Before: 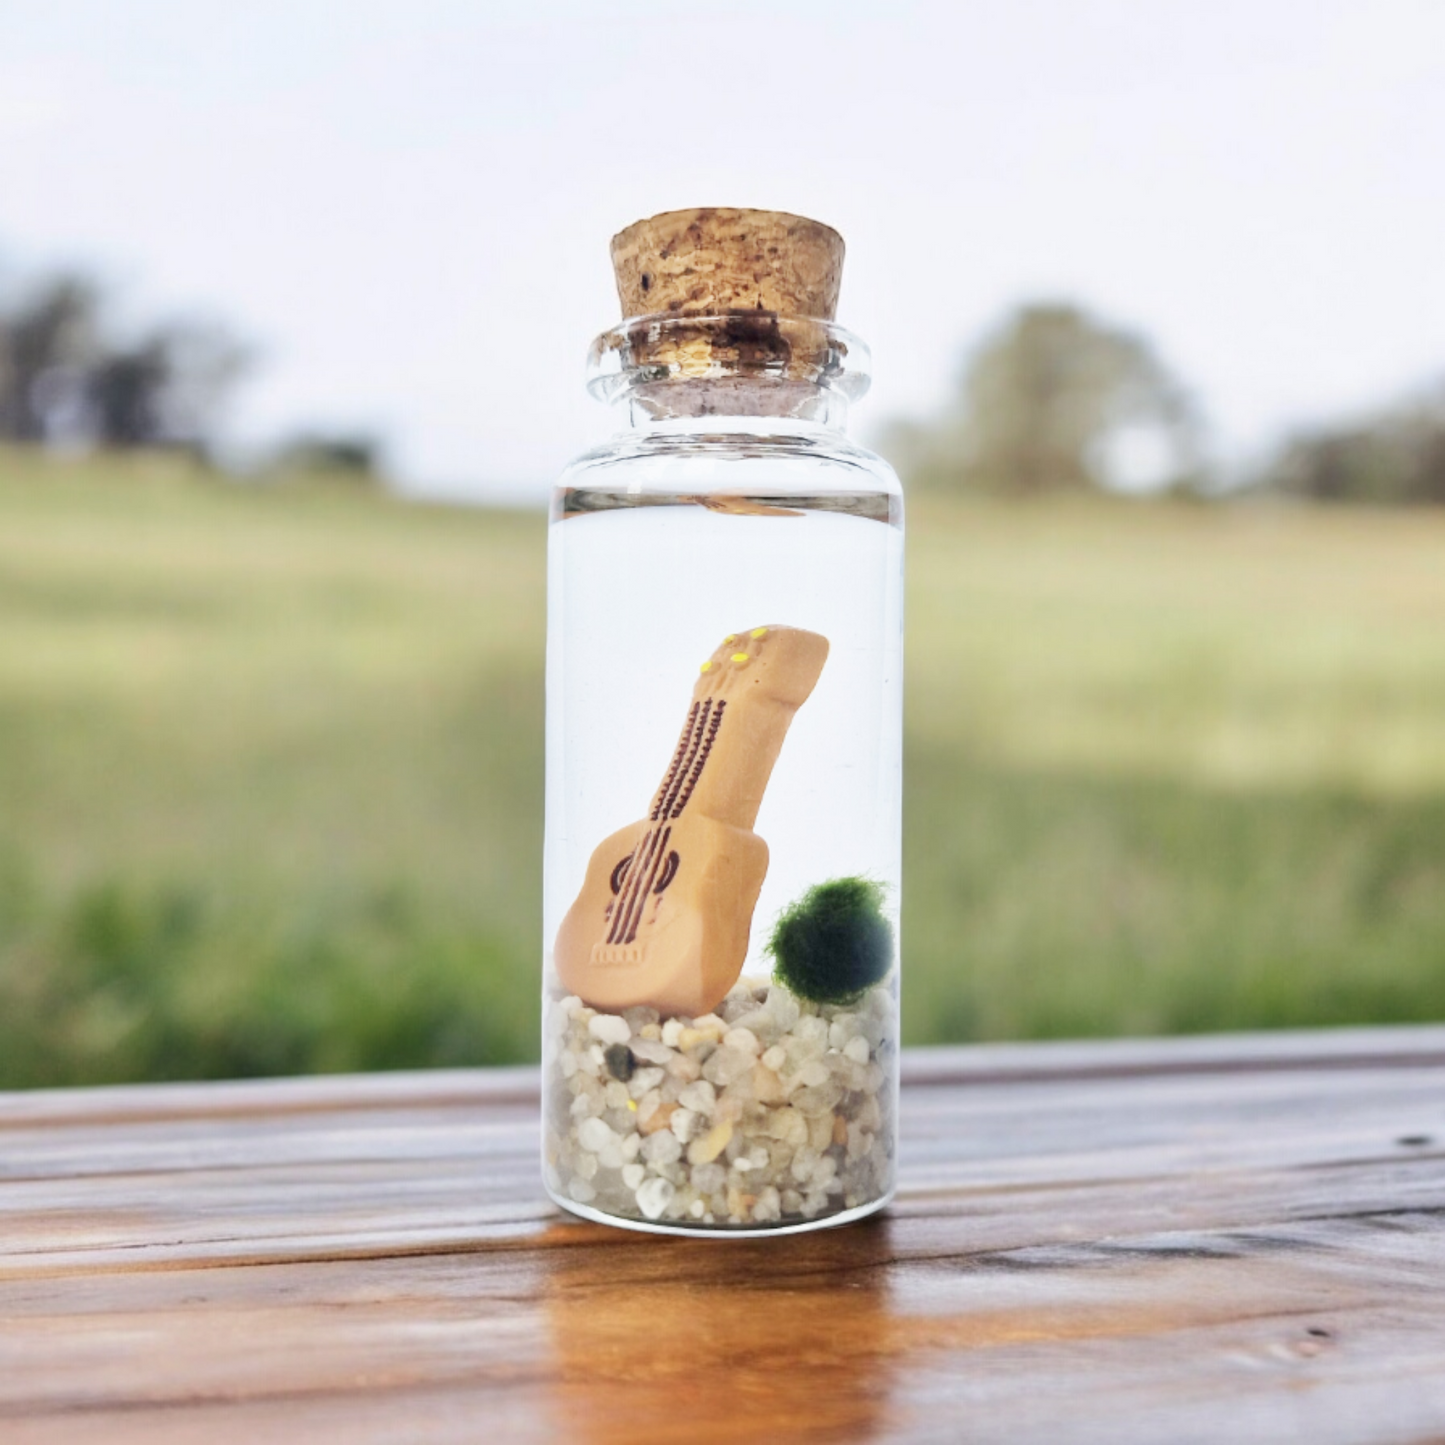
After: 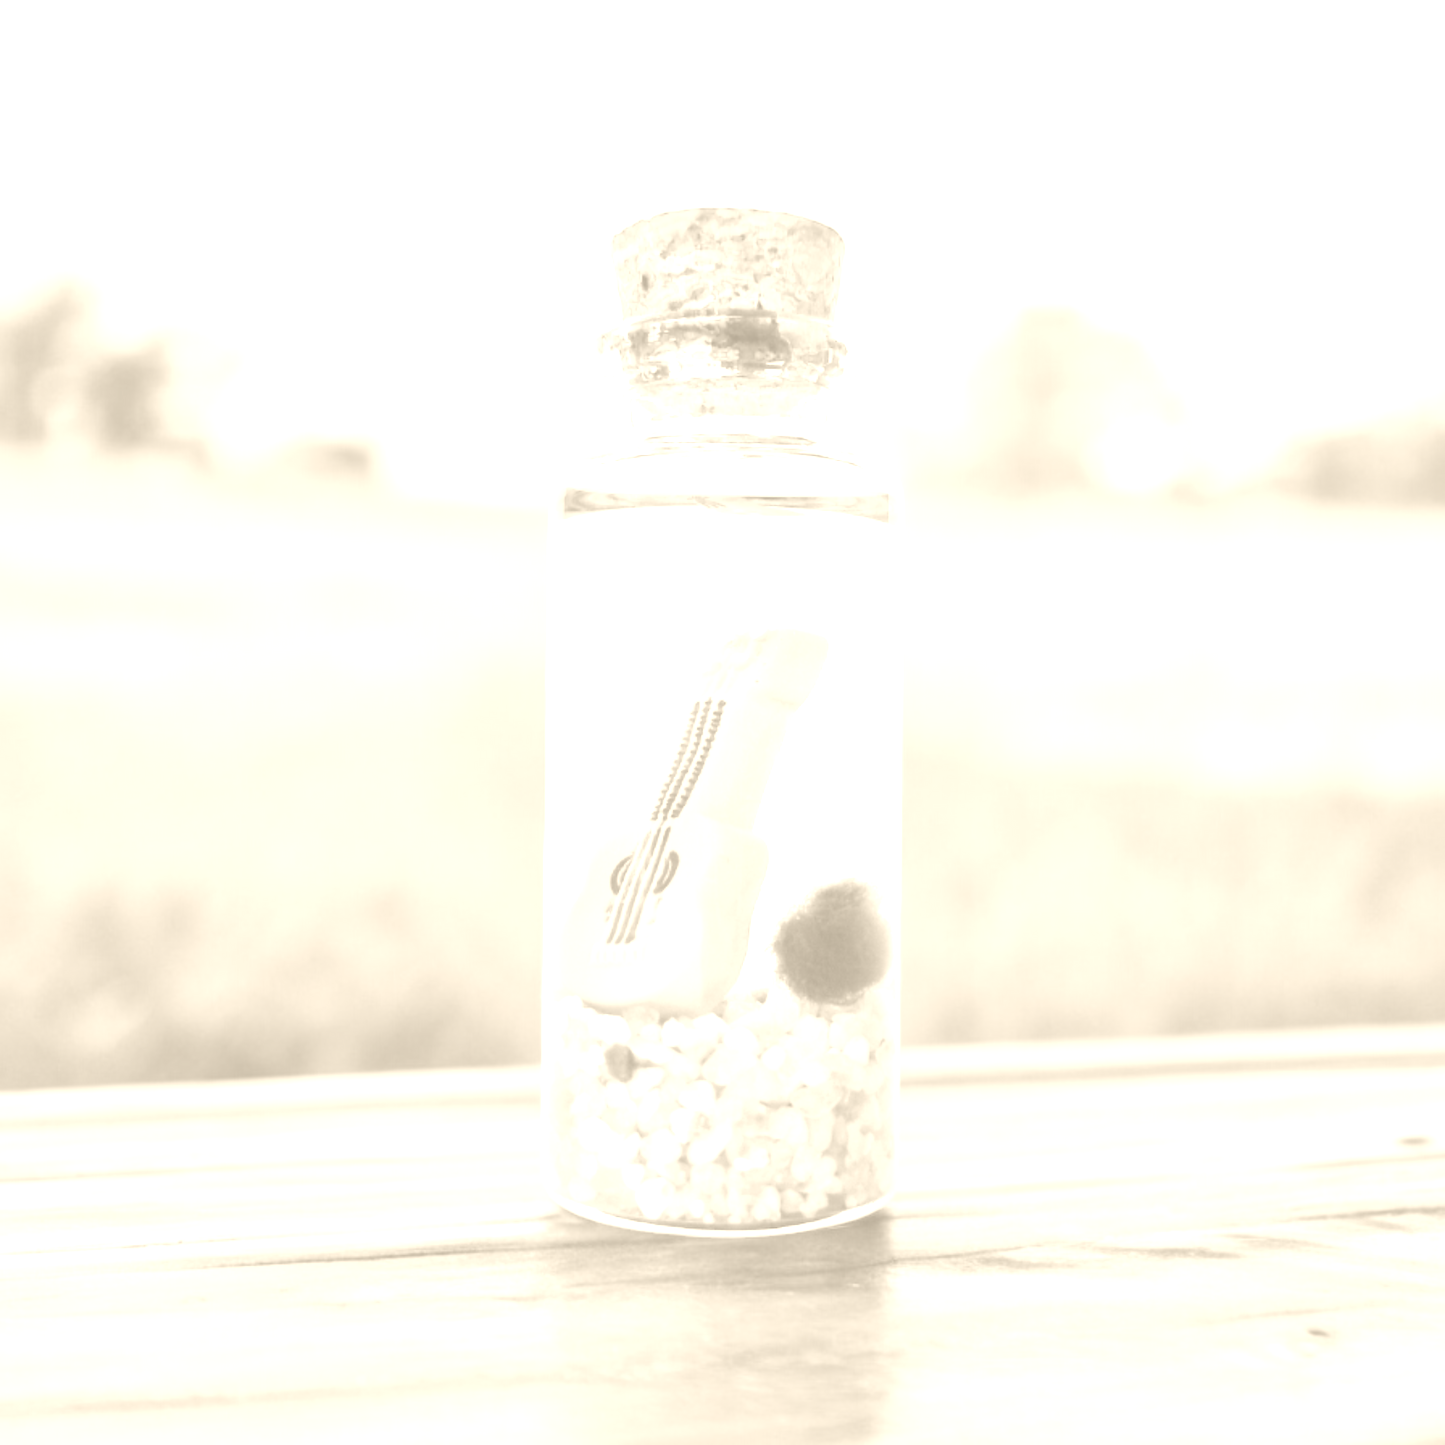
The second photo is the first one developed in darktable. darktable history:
colorize: hue 36°, saturation 71%, lightness 80.79%
color zones: curves: ch1 [(0.309, 0.524) (0.41, 0.329) (0.508, 0.509)]; ch2 [(0.25, 0.457) (0.75, 0.5)]
